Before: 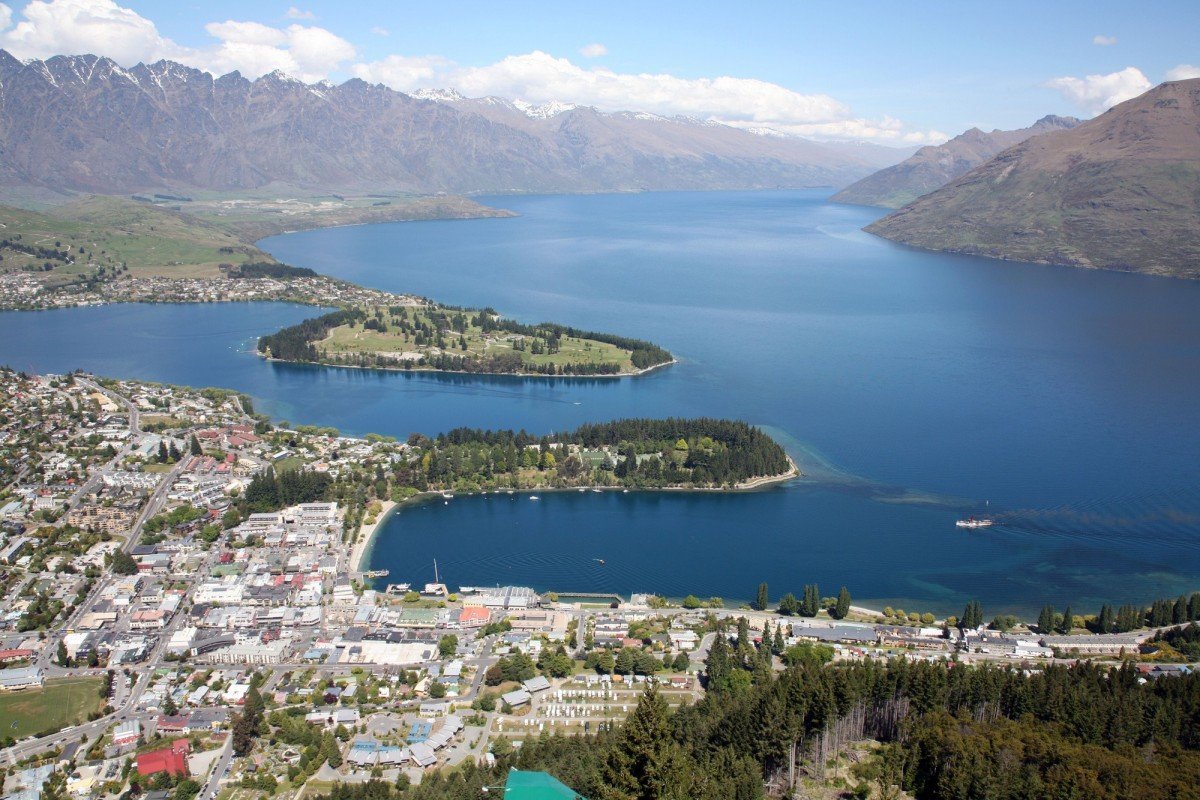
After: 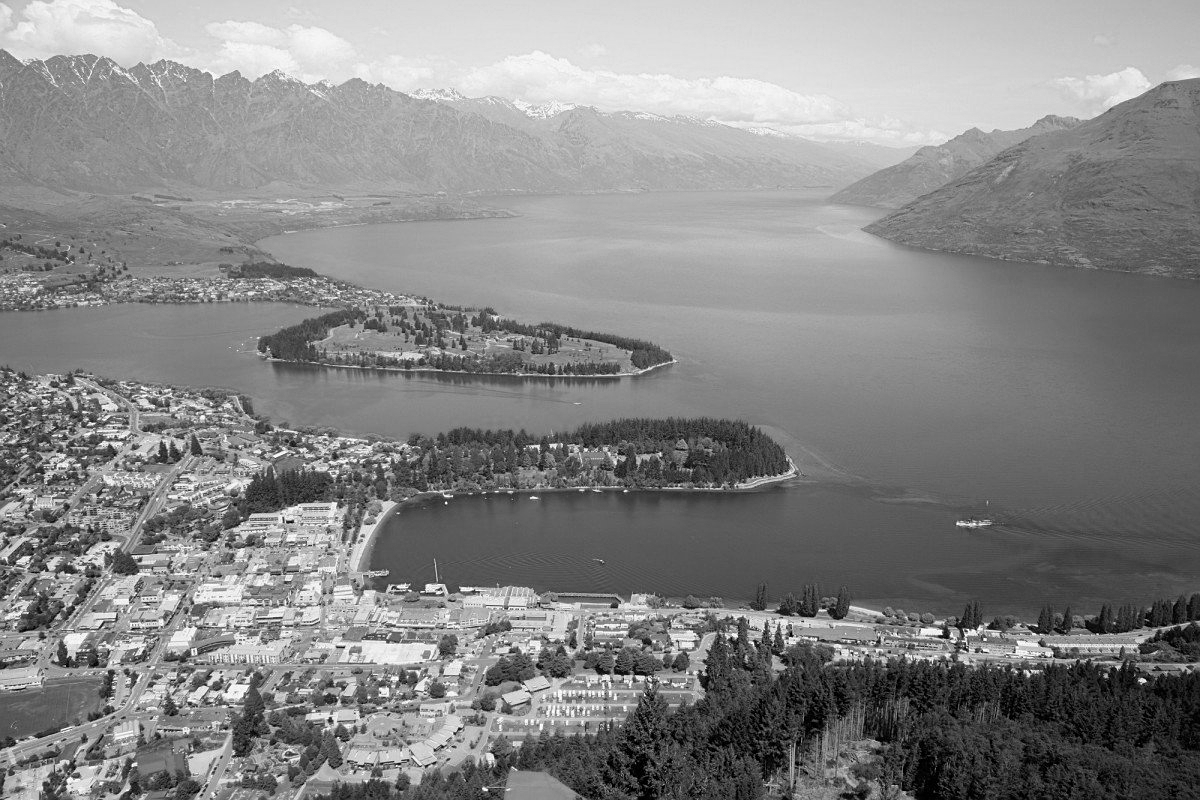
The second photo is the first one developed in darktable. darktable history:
color calibration: output gray [0.18, 0.41, 0.41, 0], gray › normalize channels true, illuminant same as pipeline (D50), adaptation XYZ, x 0.346, y 0.359, gamut compression 0
sharpen: radius 1.272, amount 0.305, threshold 0
